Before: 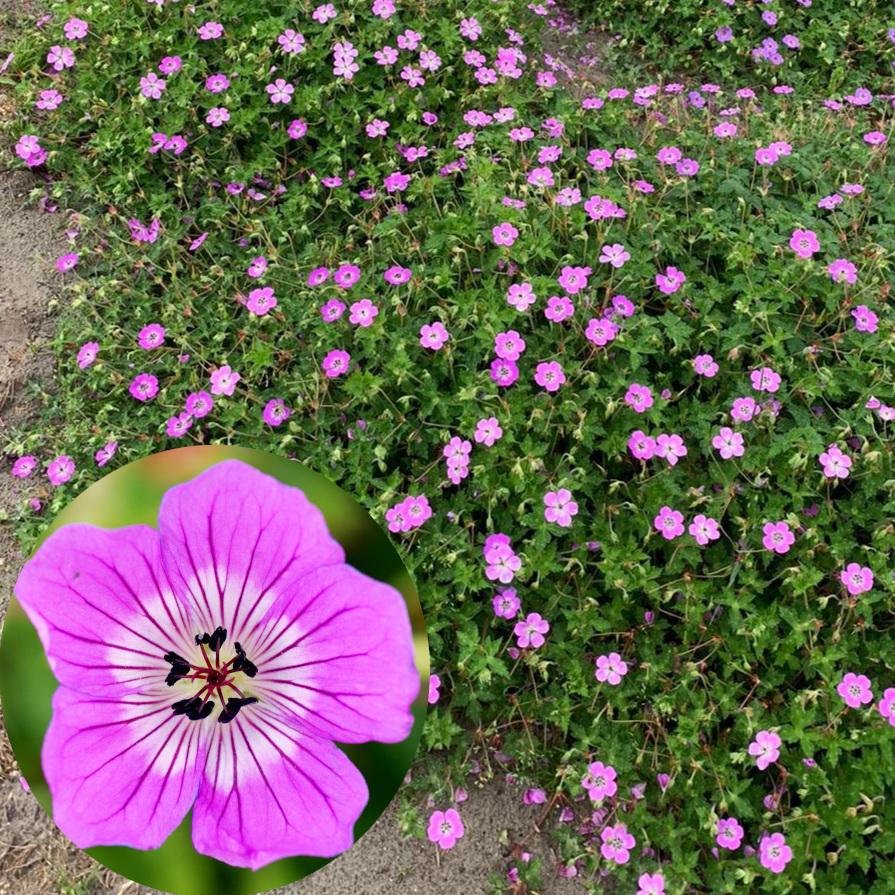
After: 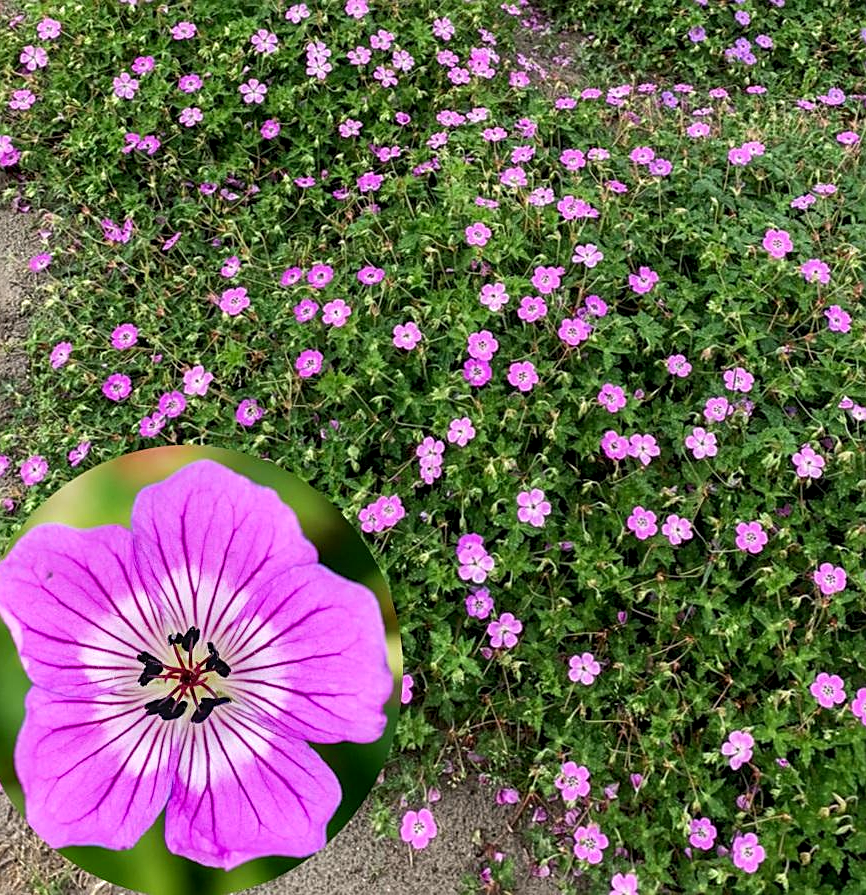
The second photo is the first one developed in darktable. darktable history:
sharpen: on, module defaults
local contrast: detail 130%
crop and rotate: left 3.238%
